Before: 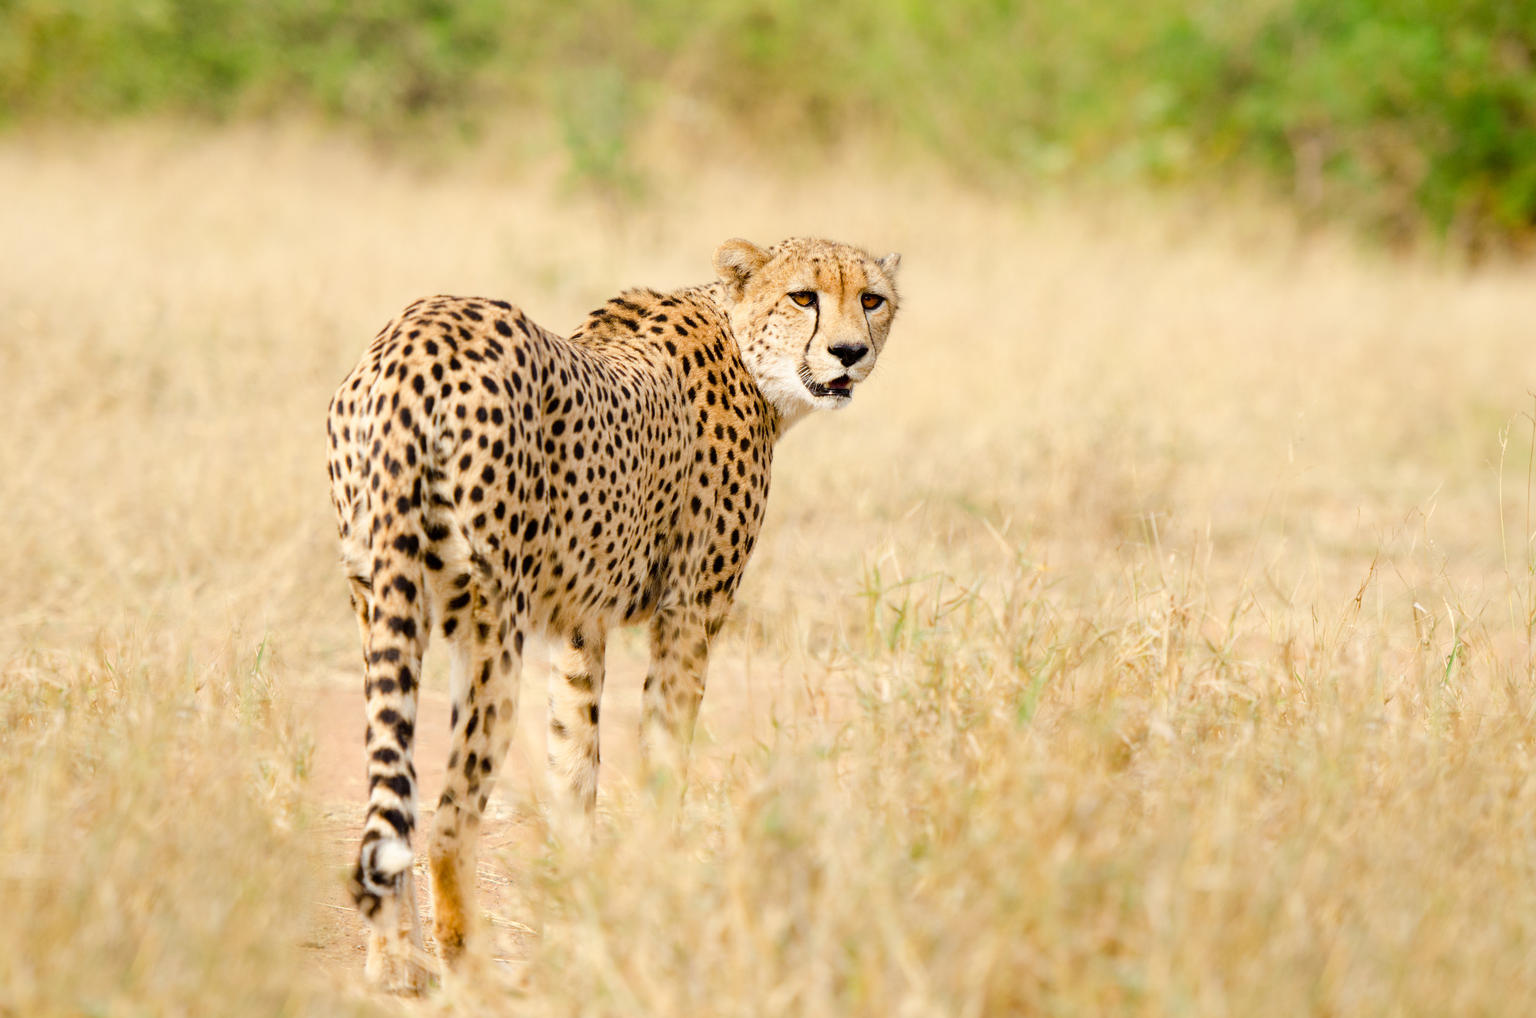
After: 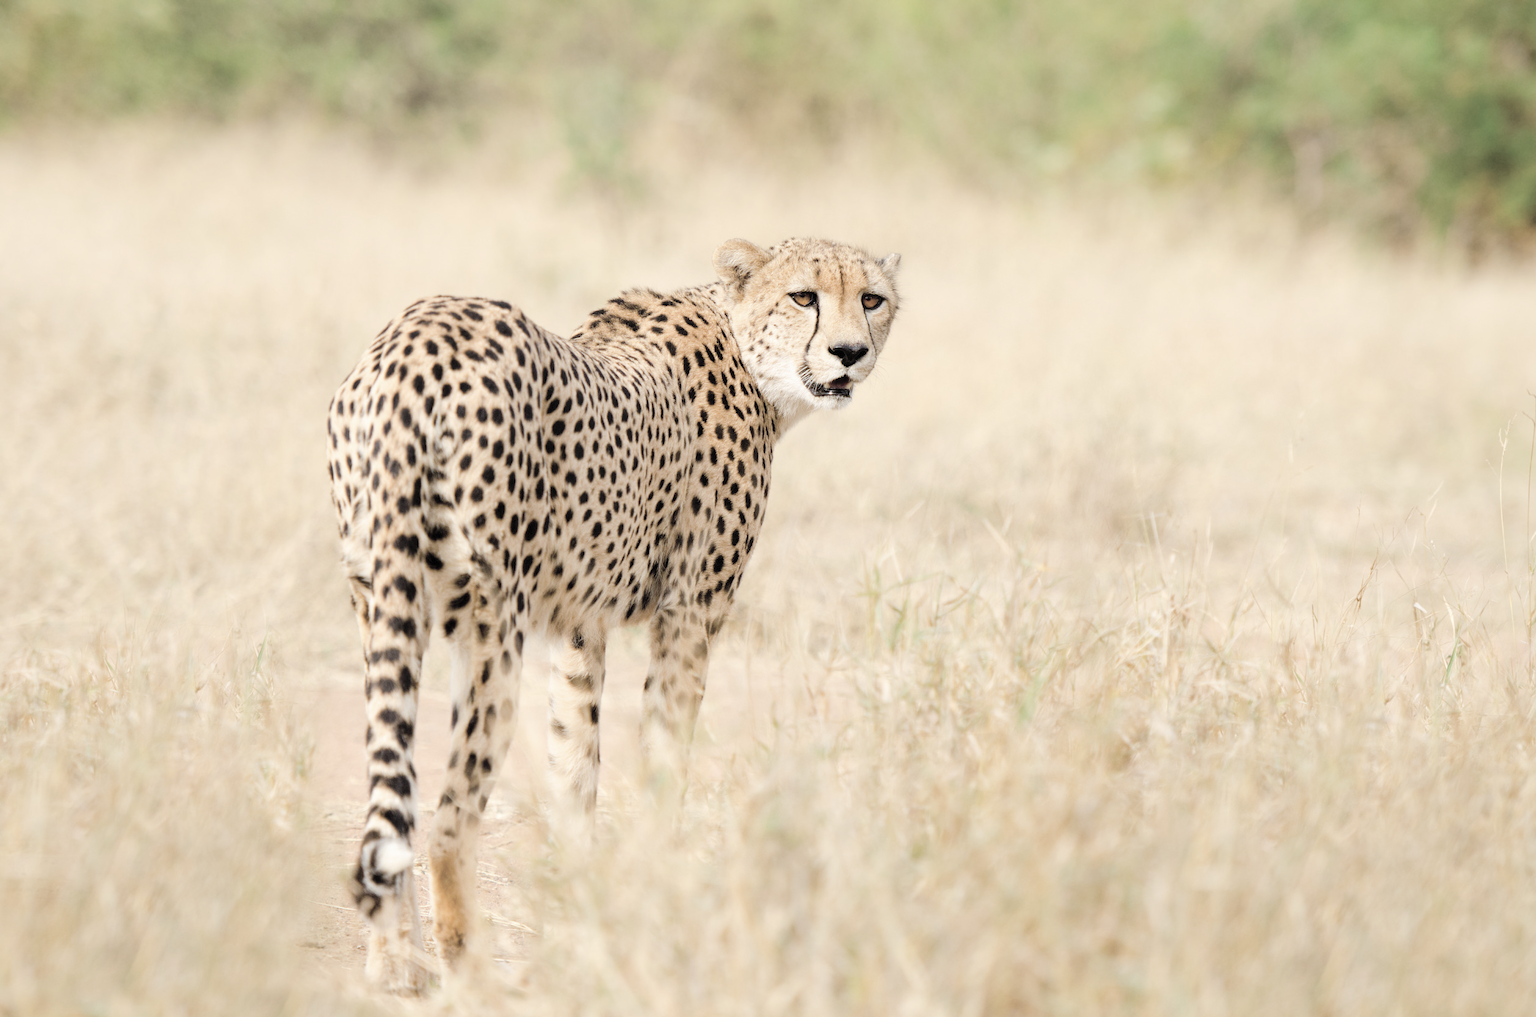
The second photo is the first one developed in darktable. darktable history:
contrast brightness saturation: brightness 0.183, saturation -0.504
